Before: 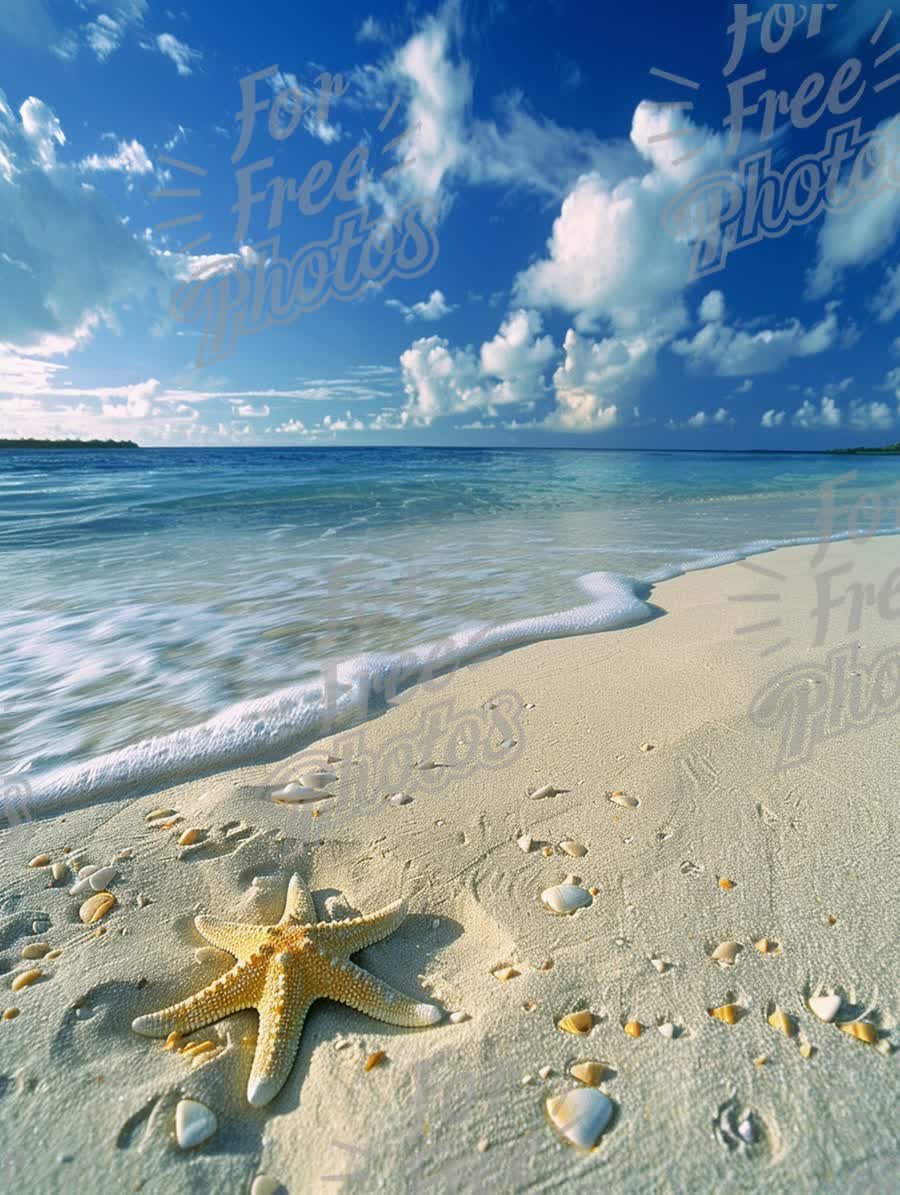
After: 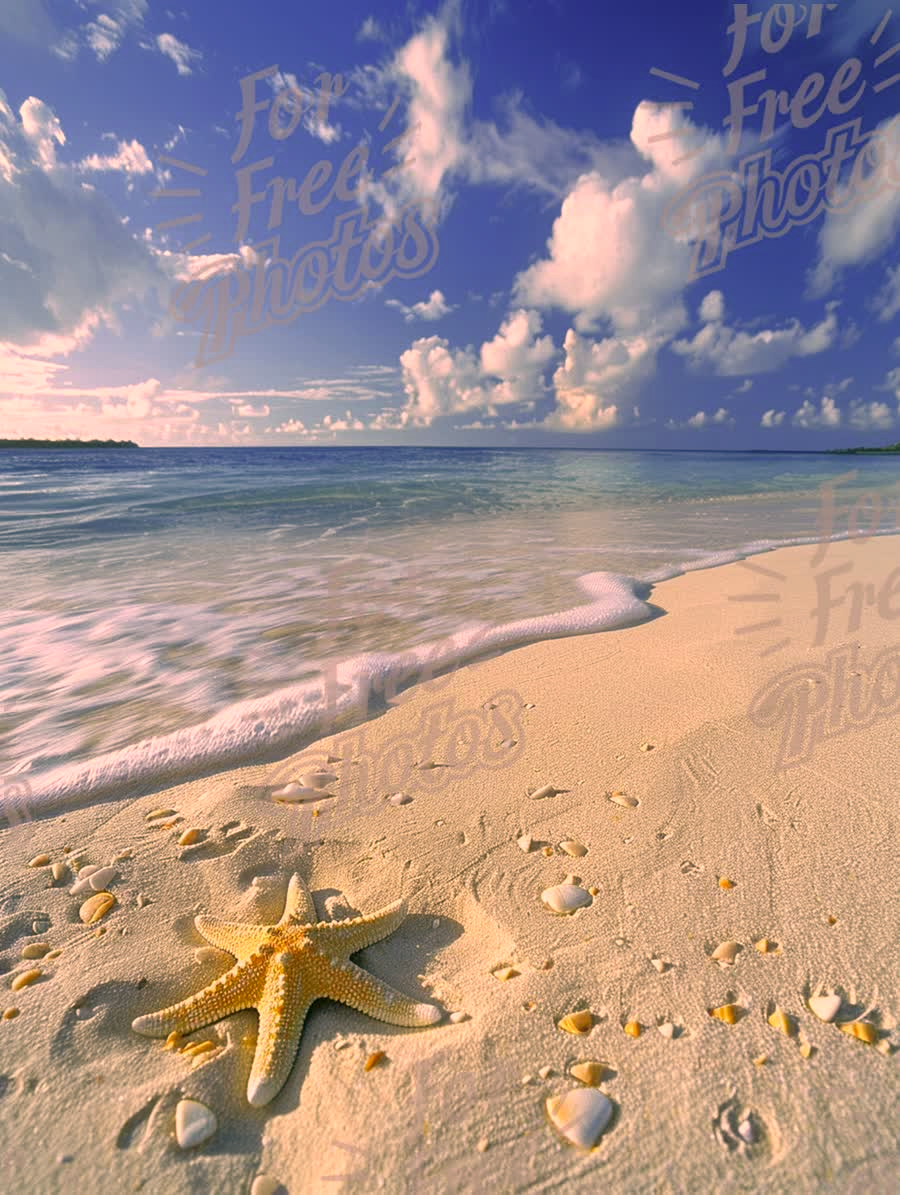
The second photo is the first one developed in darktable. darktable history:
rgb curve: curves: ch0 [(0, 0) (0.053, 0.068) (0.122, 0.128) (1, 1)]
color correction: highlights a* 21.16, highlights b* 19.61
